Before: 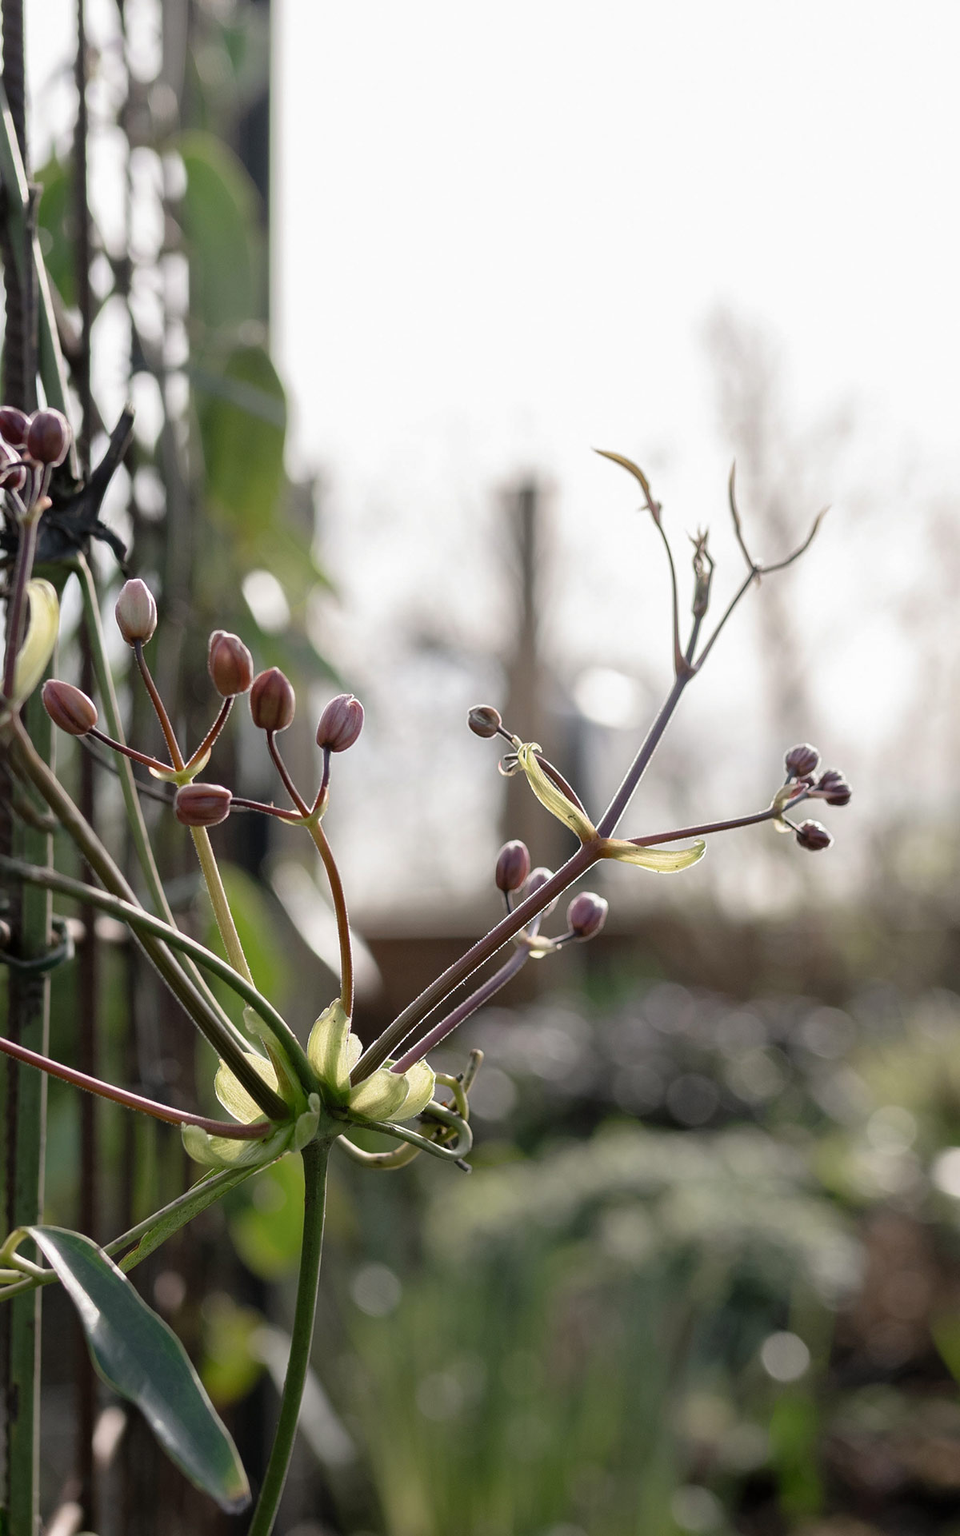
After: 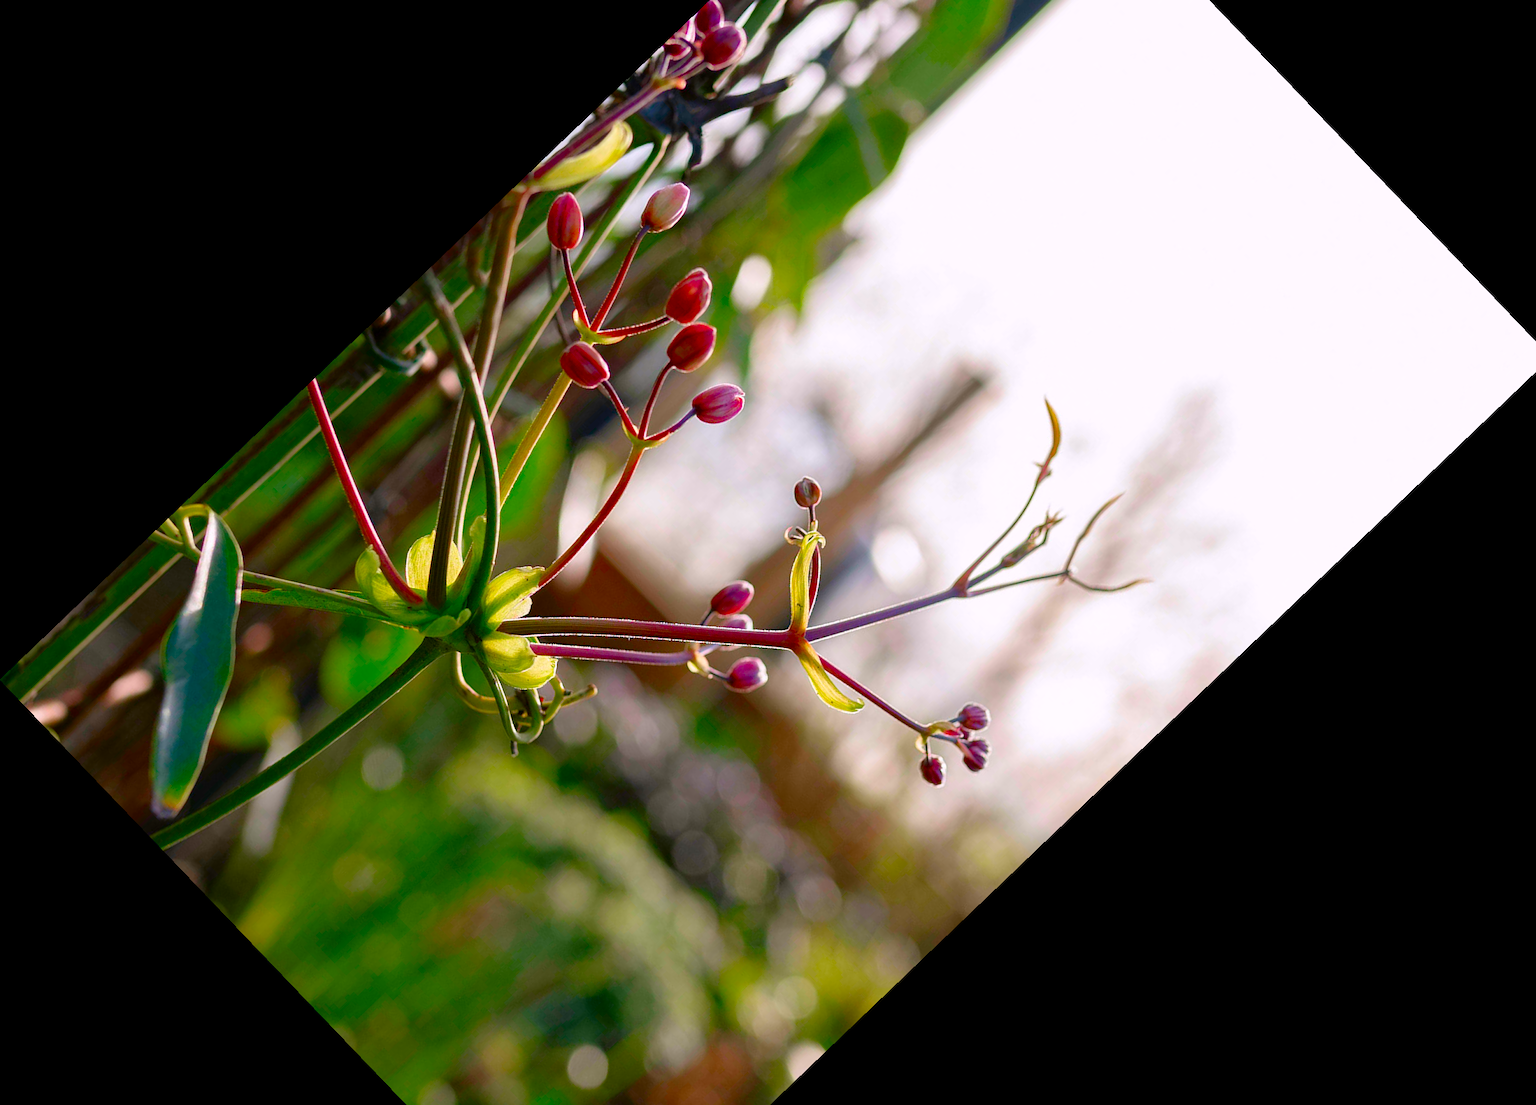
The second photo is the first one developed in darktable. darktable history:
crop and rotate: angle -46.26°, top 16.234%, right 0.912%, bottom 11.704%
color correction: highlights a* 1.59, highlights b* -1.7, saturation 2.48
color balance rgb: perceptual saturation grading › global saturation 20%, perceptual saturation grading › highlights -25%, perceptual saturation grading › shadows 50%
